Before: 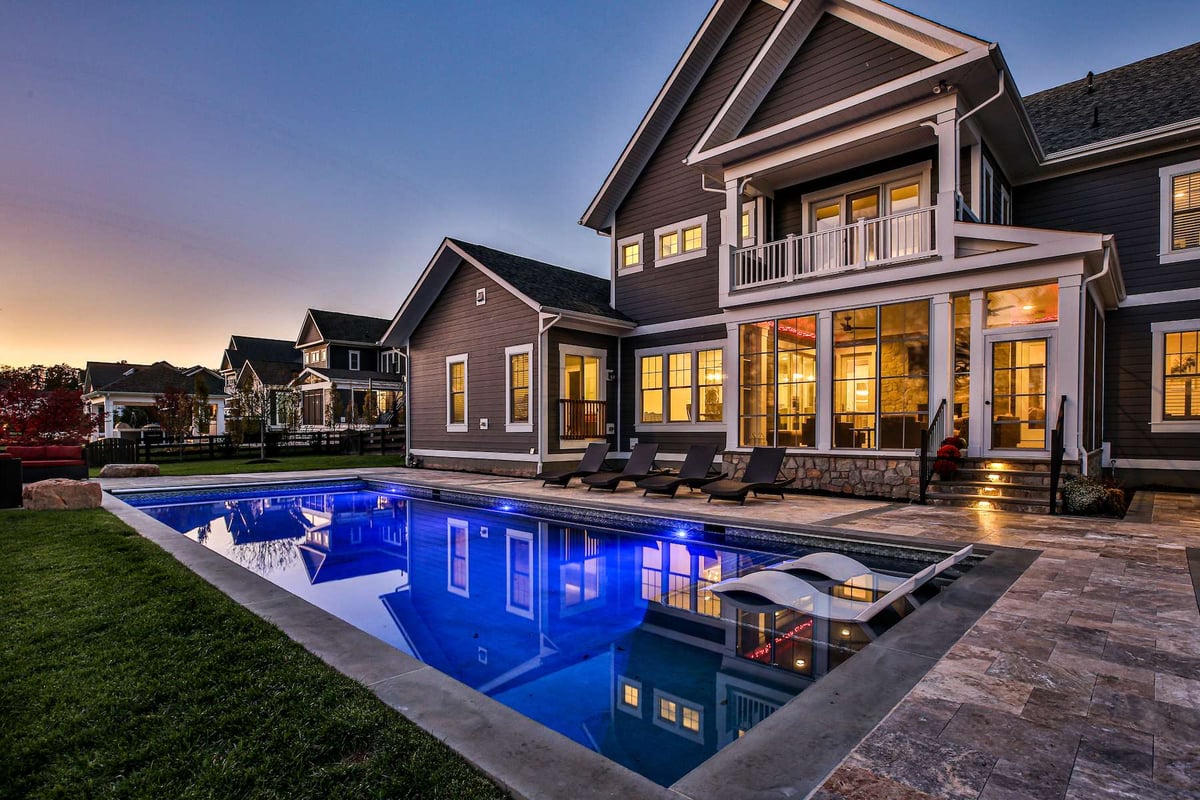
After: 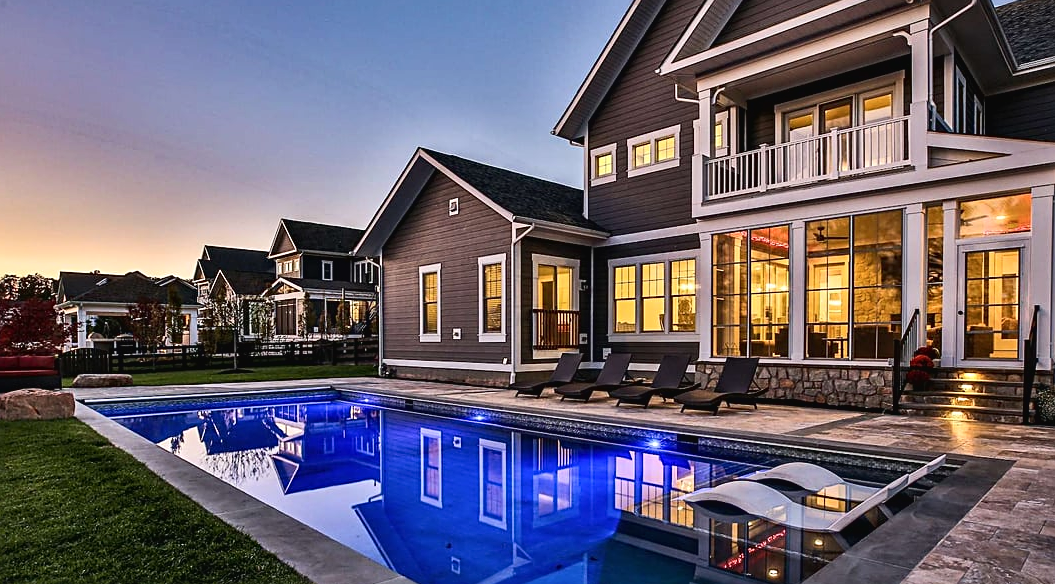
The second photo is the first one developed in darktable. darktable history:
crop and rotate: left 2.293%, top 11.262%, right 9.771%, bottom 15.689%
sharpen: radius 1.953
tone curve: curves: ch0 [(0.016, 0.023) (0.248, 0.252) (0.732, 0.797) (1, 1)], color space Lab, independent channels, preserve colors none
